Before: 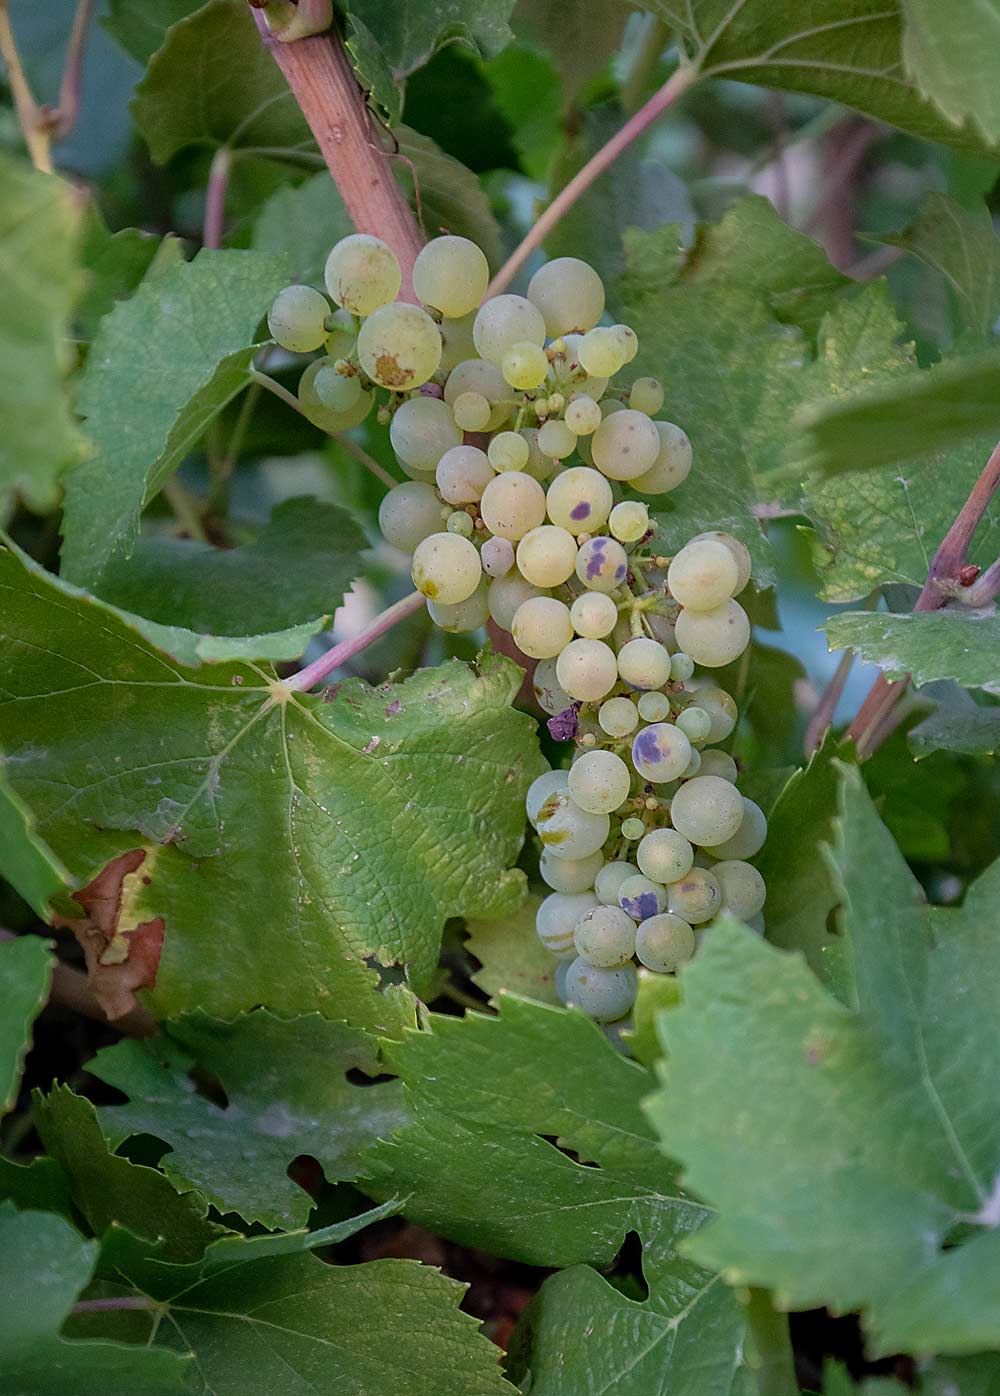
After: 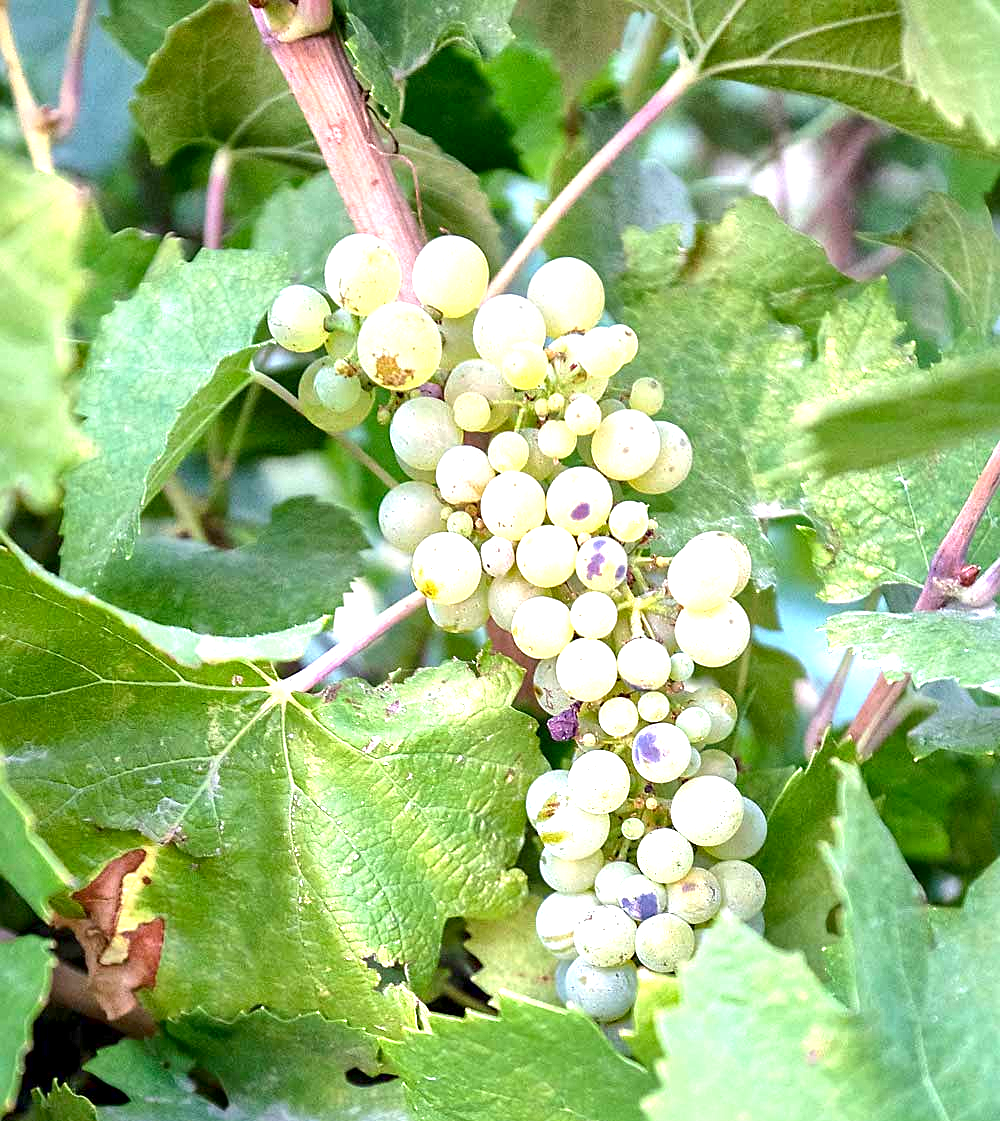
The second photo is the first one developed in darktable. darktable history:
exposure: black level correction 0.001, exposure 1.84 EV, compensate highlight preservation false
crop: bottom 19.644%
sharpen: amount 0.2
local contrast: mode bilateral grid, contrast 20, coarseness 50, detail 150%, midtone range 0.2
